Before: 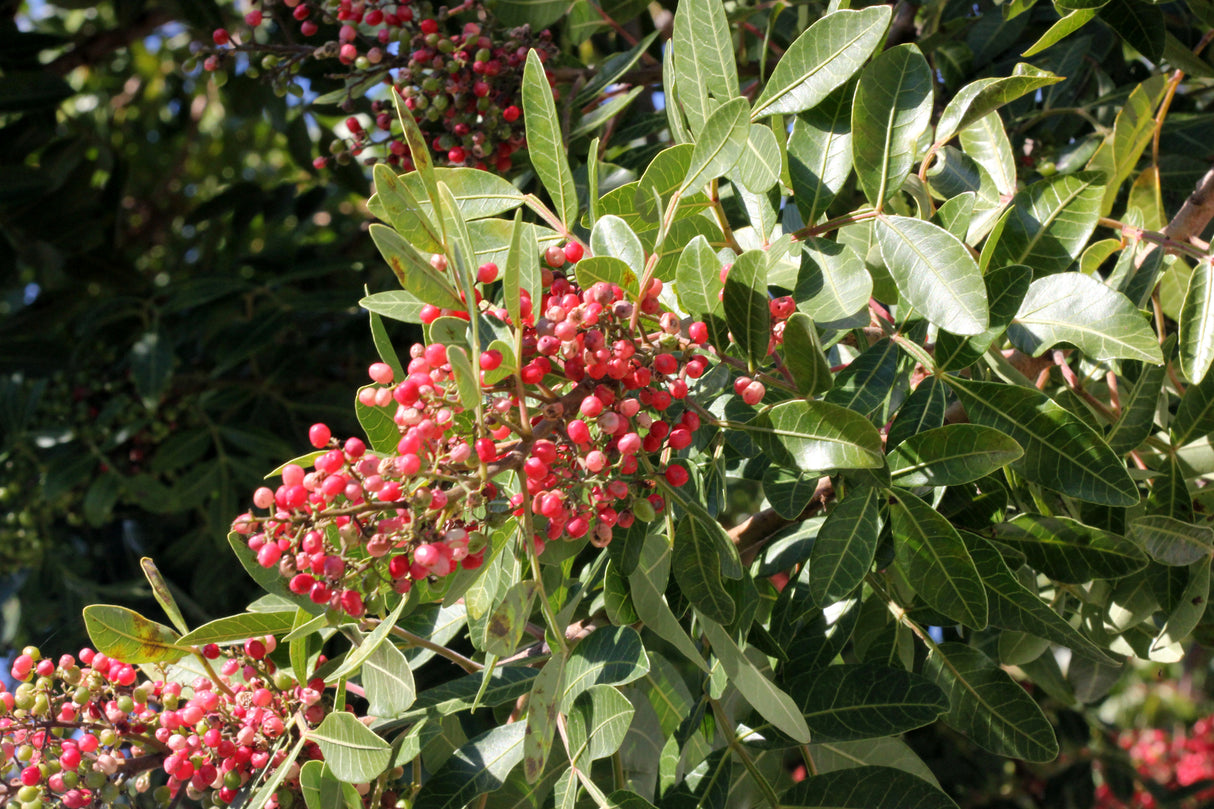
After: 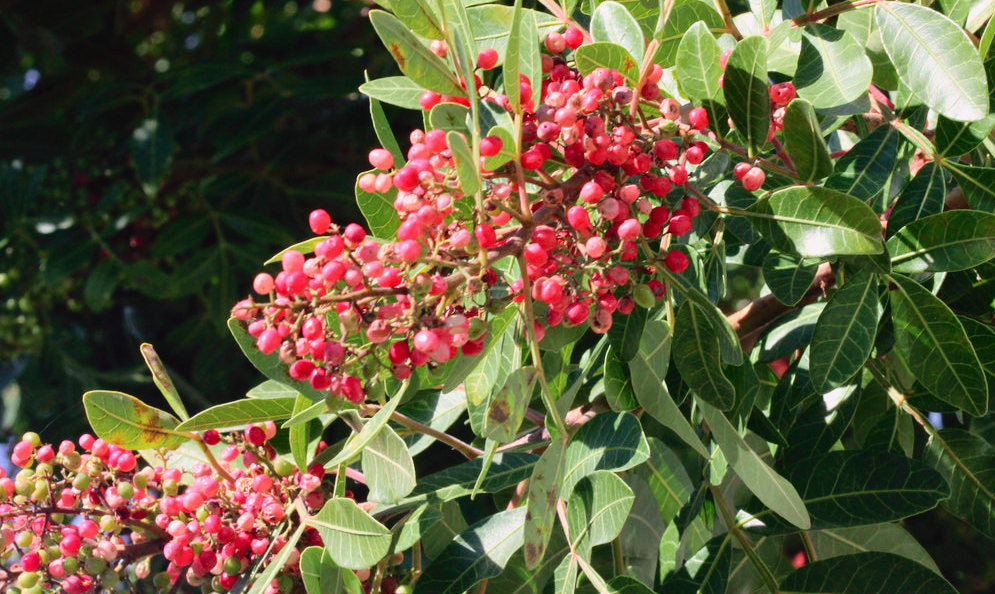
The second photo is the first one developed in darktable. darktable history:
crop: top 26.531%, right 17.959%
tone curve: curves: ch0 [(0, 0.025) (0.15, 0.143) (0.452, 0.486) (0.751, 0.788) (1, 0.961)]; ch1 [(0, 0) (0.43, 0.408) (0.476, 0.469) (0.497, 0.507) (0.546, 0.571) (0.566, 0.607) (0.62, 0.657) (1, 1)]; ch2 [(0, 0) (0.386, 0.397) (0.505, 0.498) (0.547, 0.546) (0.579, 0.58) (1, 1)], color space Lab, independent channels, preserve colors none
